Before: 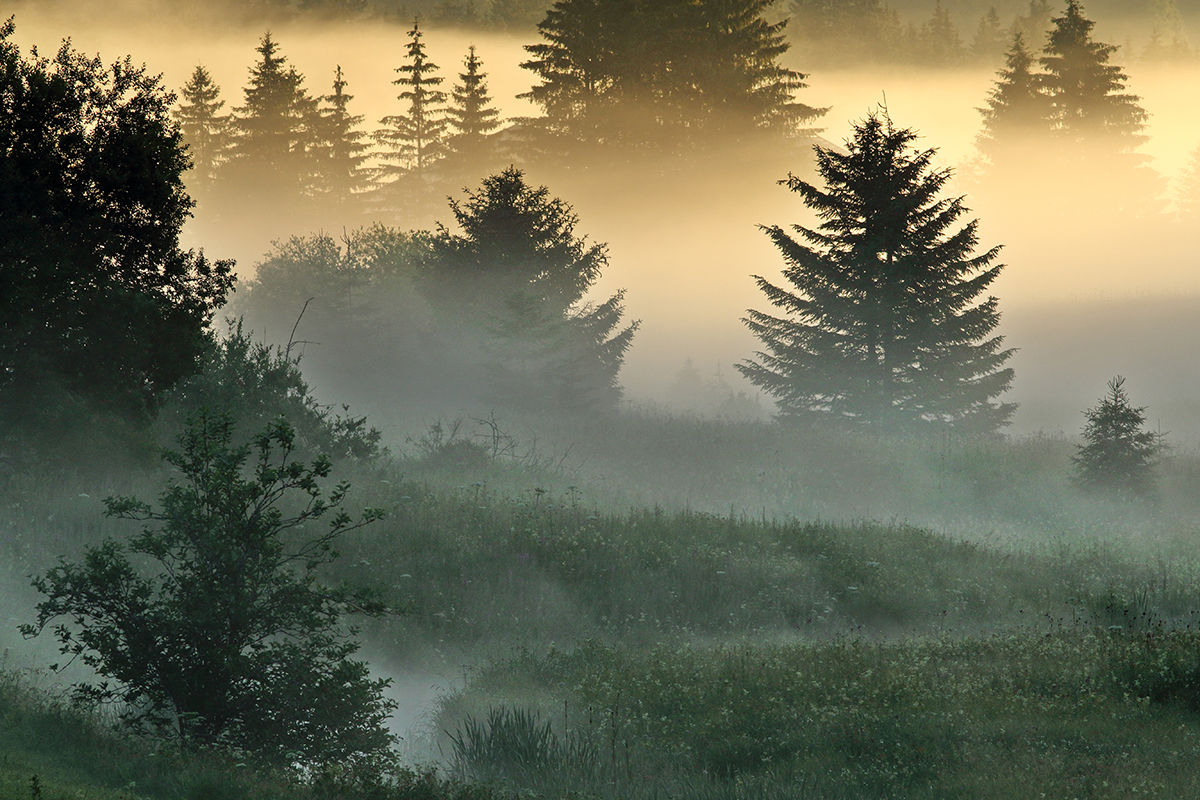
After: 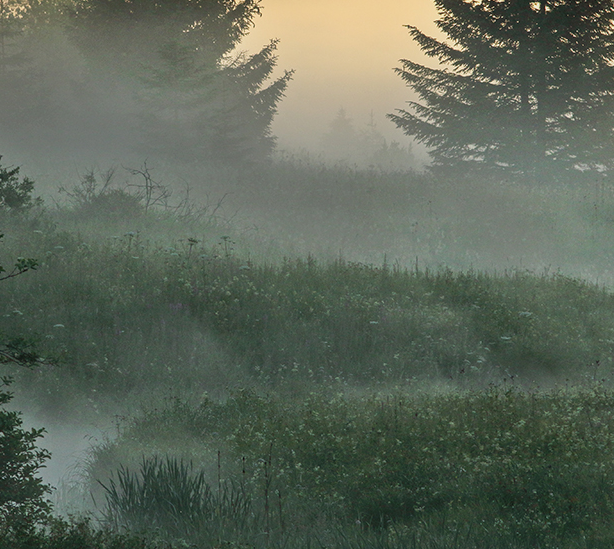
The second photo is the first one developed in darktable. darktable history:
local contrast: detail 110%
crop and rotate: left 28.935%, top 31.258%, right 19.839%
